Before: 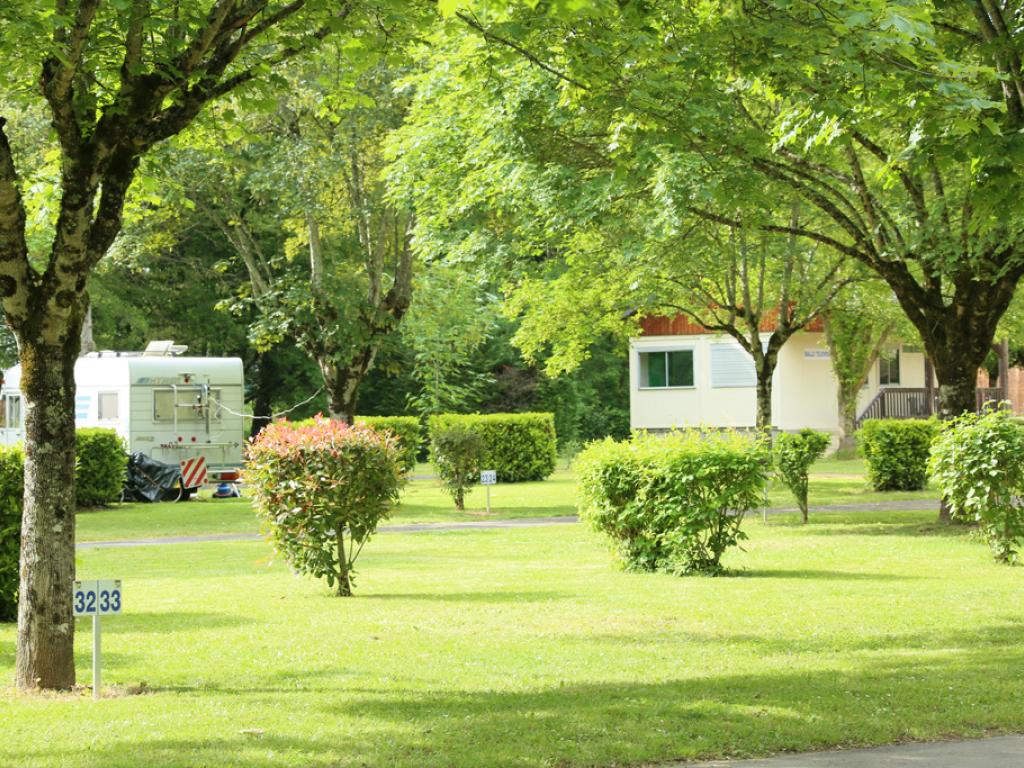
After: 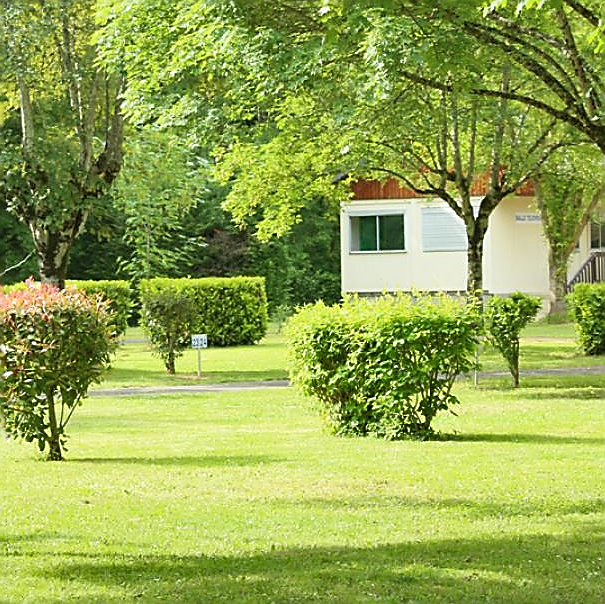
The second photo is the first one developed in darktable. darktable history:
shadows and highlights: soften with gaussian
crop and rotate: left 28.256%, top 17.734%, right 12.656%, bottom 3.573%
sharpen: radius 1.4, amount 1.25, threshold 0.7
